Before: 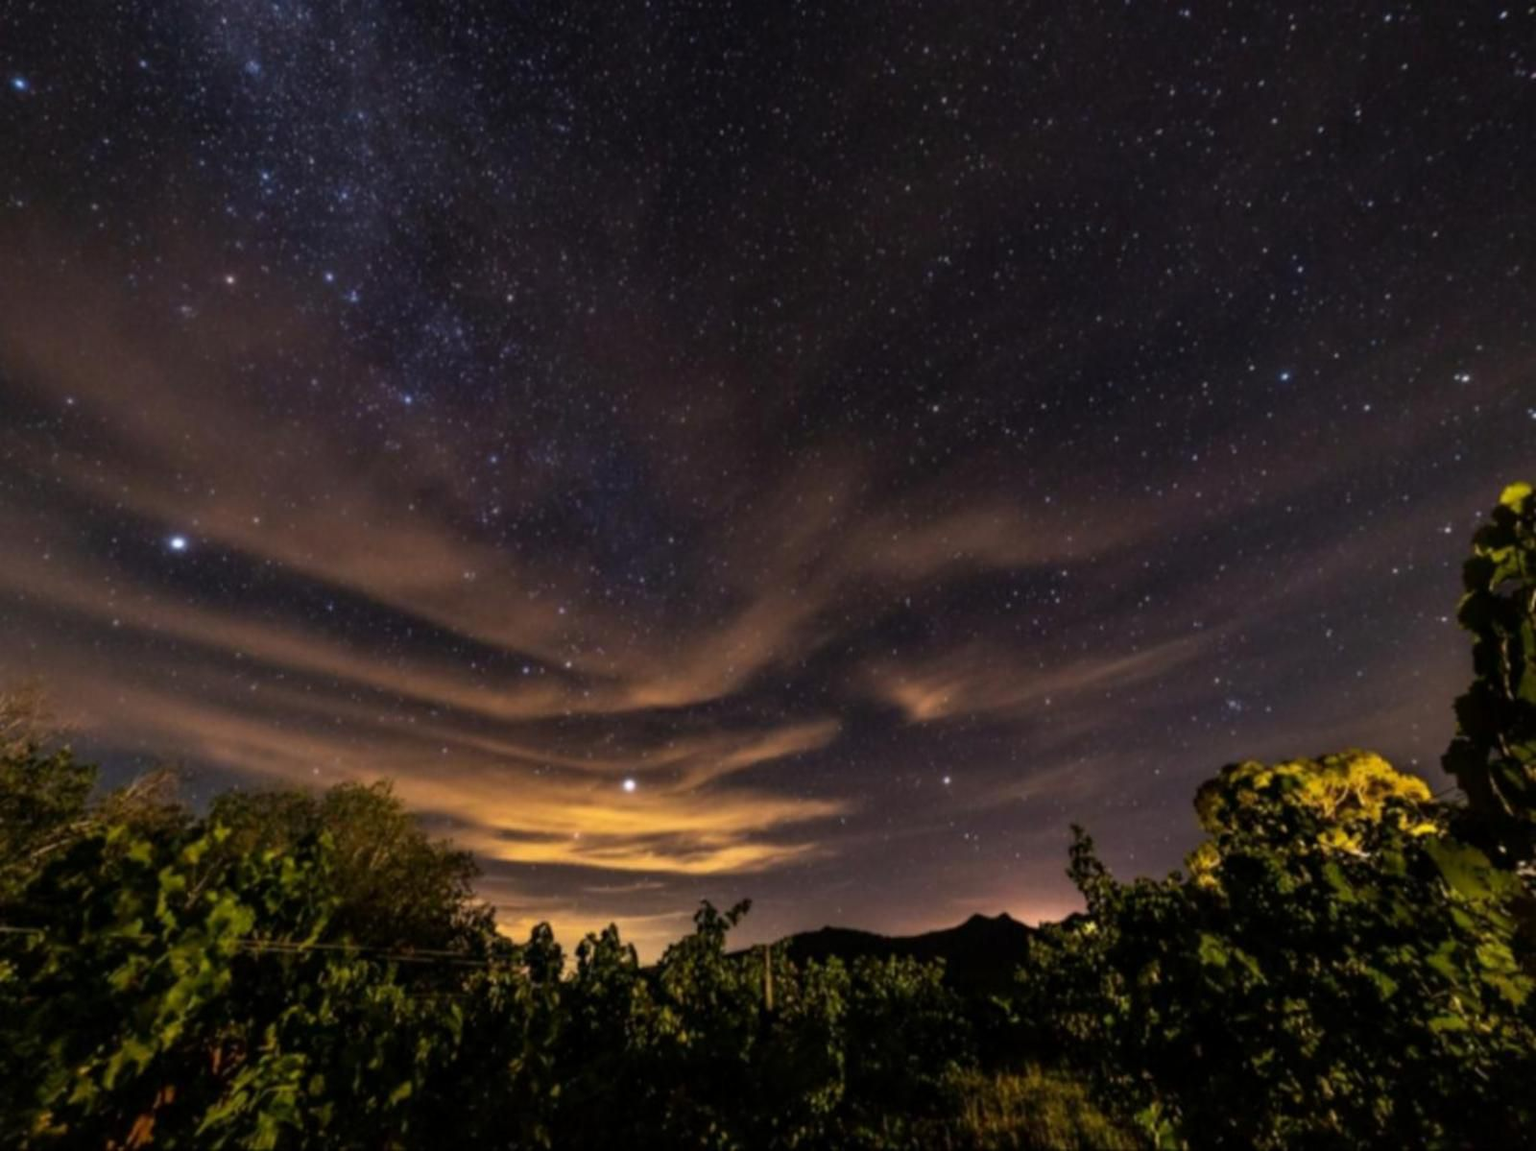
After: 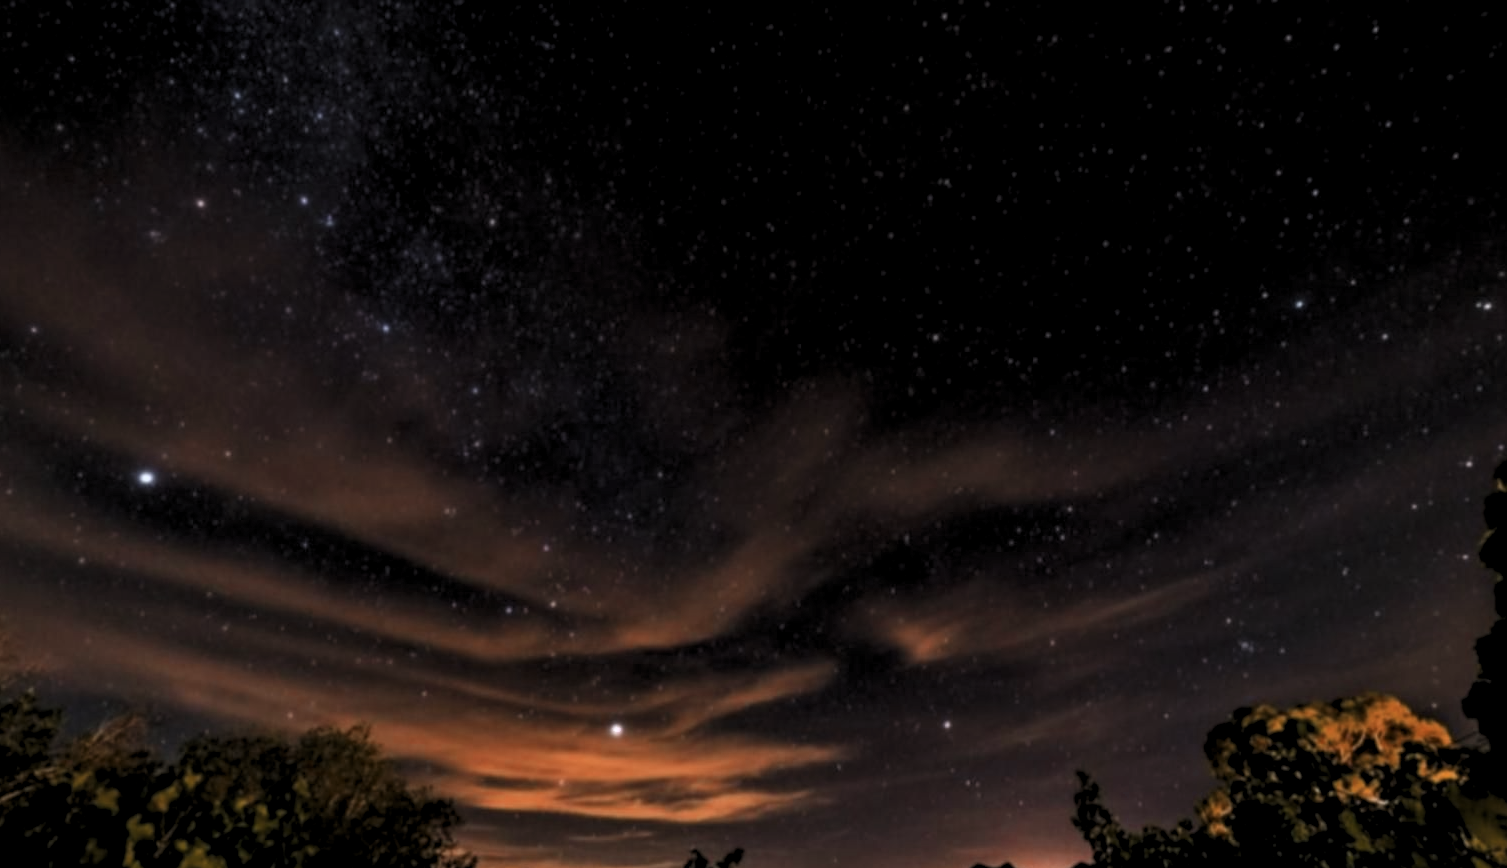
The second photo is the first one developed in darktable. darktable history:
crop: left 2.447%, top 7.366%, right 3.343%, bottom 20.222%
color zones: curves: ch0 [(0, 0.299) (0.25, 0.383) (0.456, 0.352) (0.736, 0.571)]; ch1 [(0, 0.63) (0.151, 0.568) (0.254, 0.416) (0.47, 0.558) (0.732, 0.37) (0.909, 0.492)]; ch2 [(0.004, 0.604) (0.158, 0.443) (0.257, 0.403) (0.761, 0.468)]
base curve: curves: ch0 [(0, 0) (0.472, 0.508) (1, 1)]
levels: levels [0.116, 0.574, 1]
